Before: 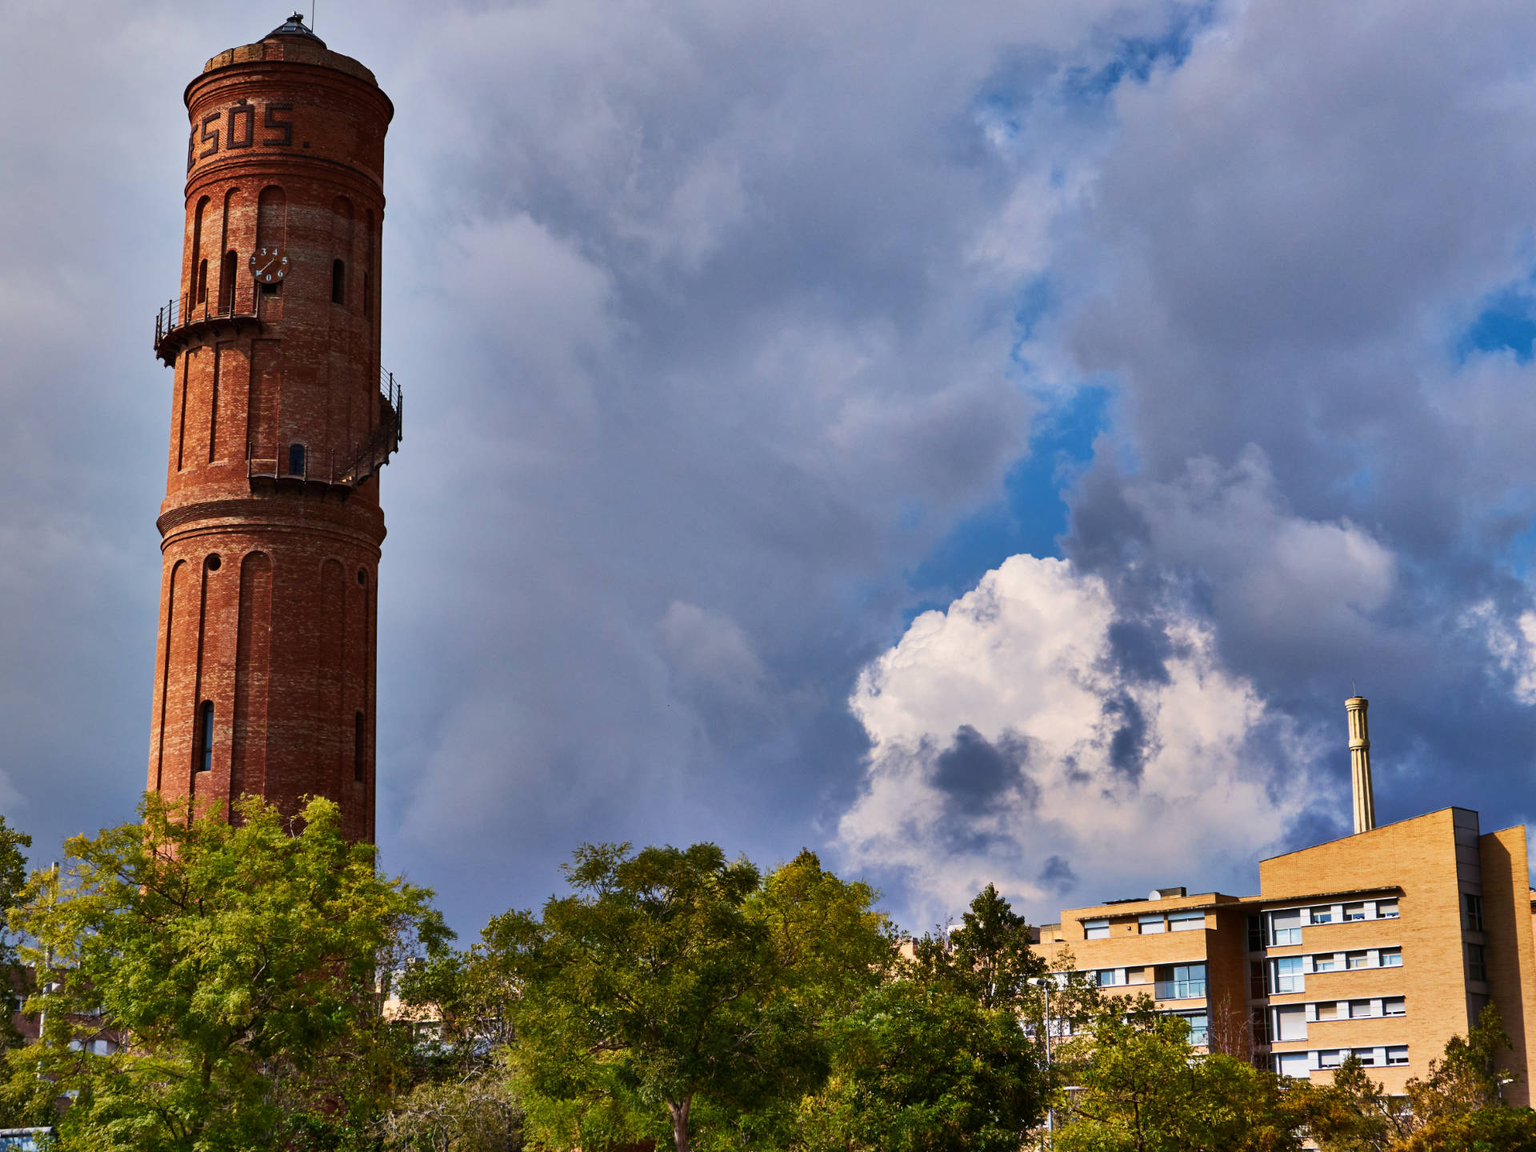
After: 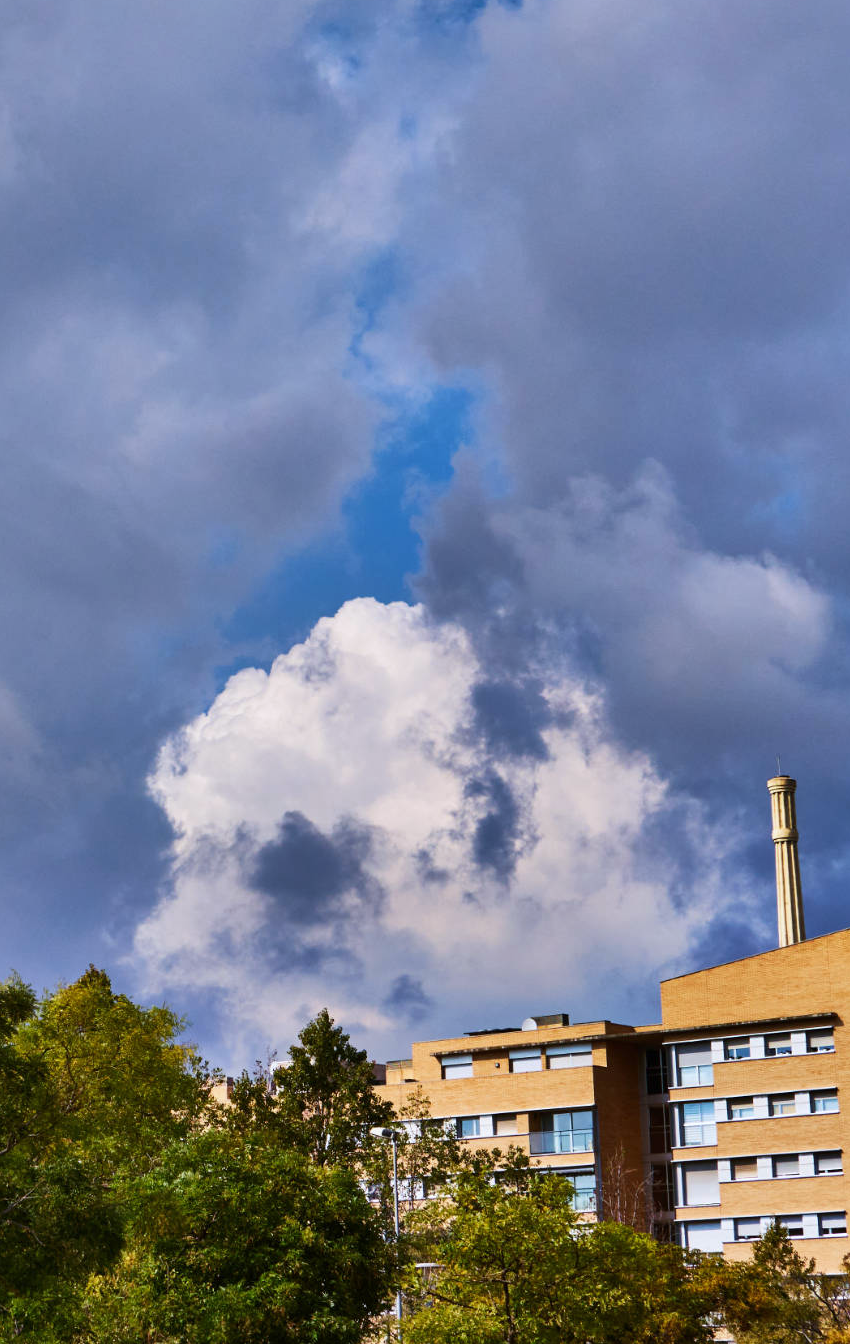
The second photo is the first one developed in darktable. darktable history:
white balance: red 0.974, blue 1.044
crop: left 47.628%, top 6.643%, right 7.874%
